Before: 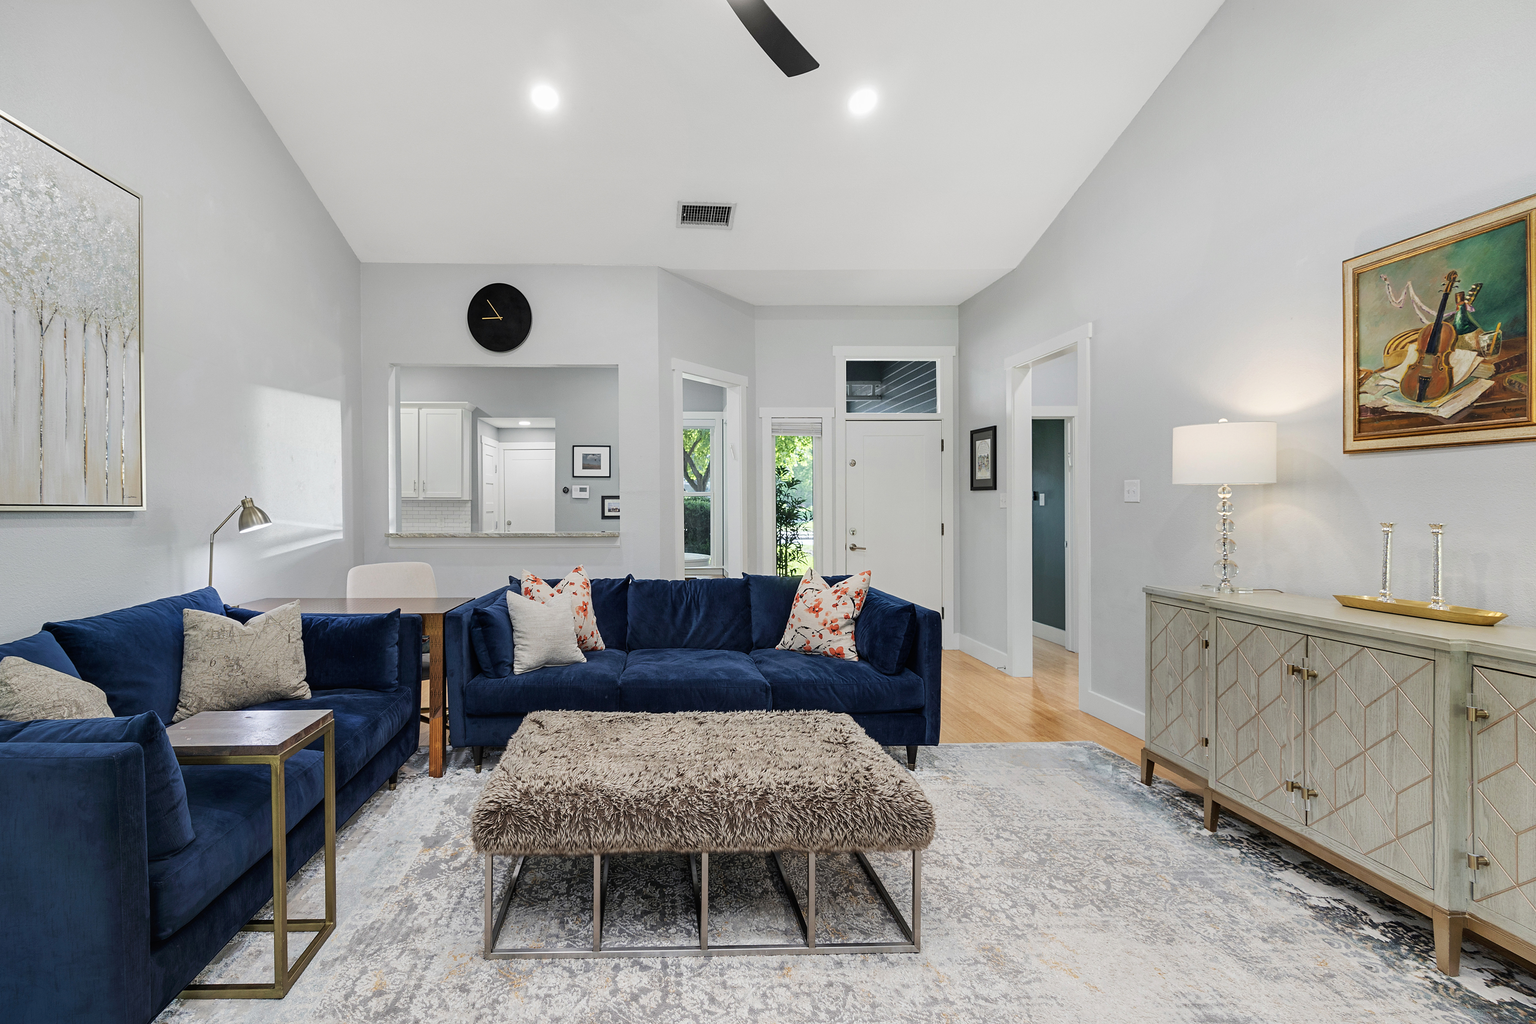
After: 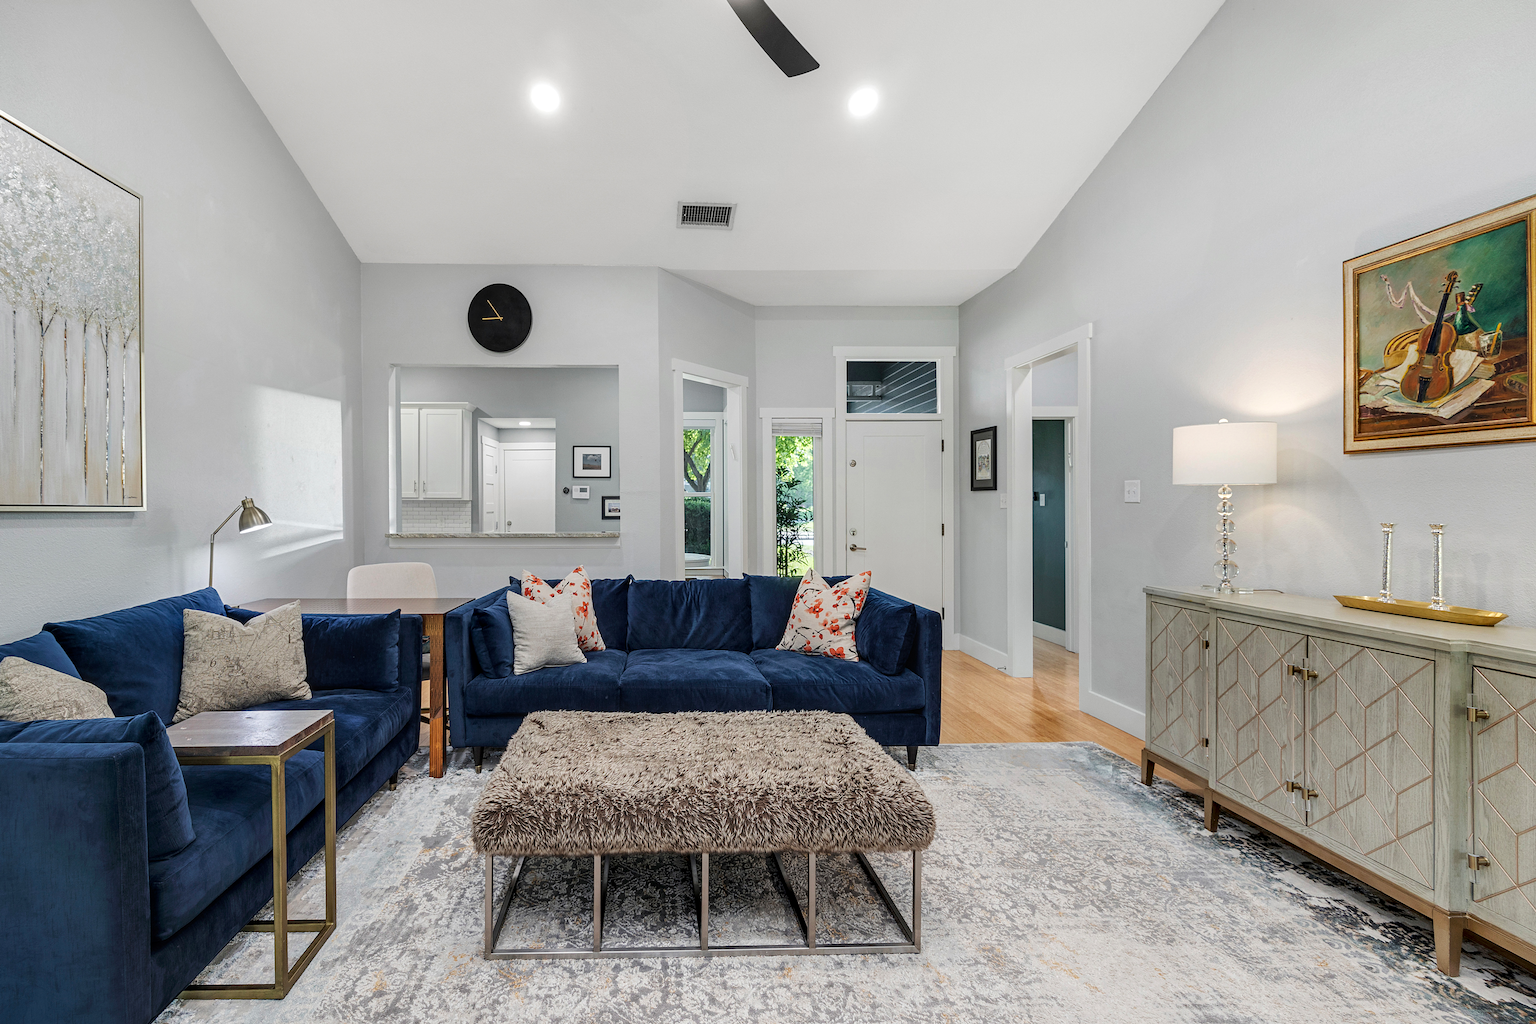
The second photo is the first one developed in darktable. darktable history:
local contrast: on, module defaults
contrast brightness saturation: contrast 0.01, saturation -0.052
